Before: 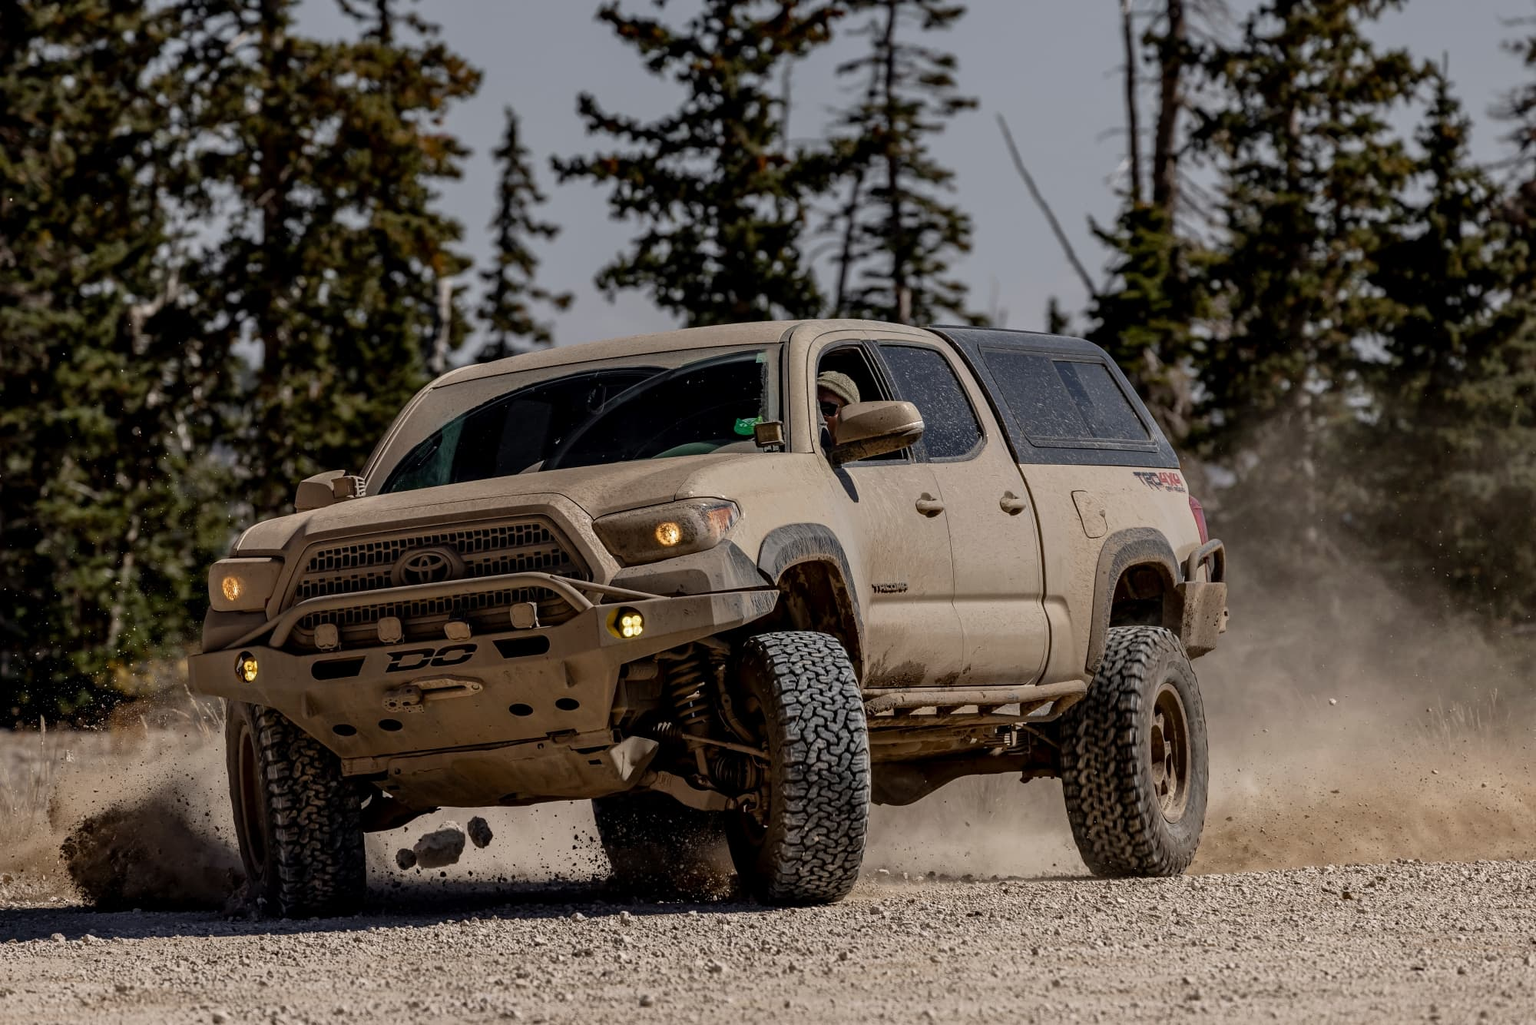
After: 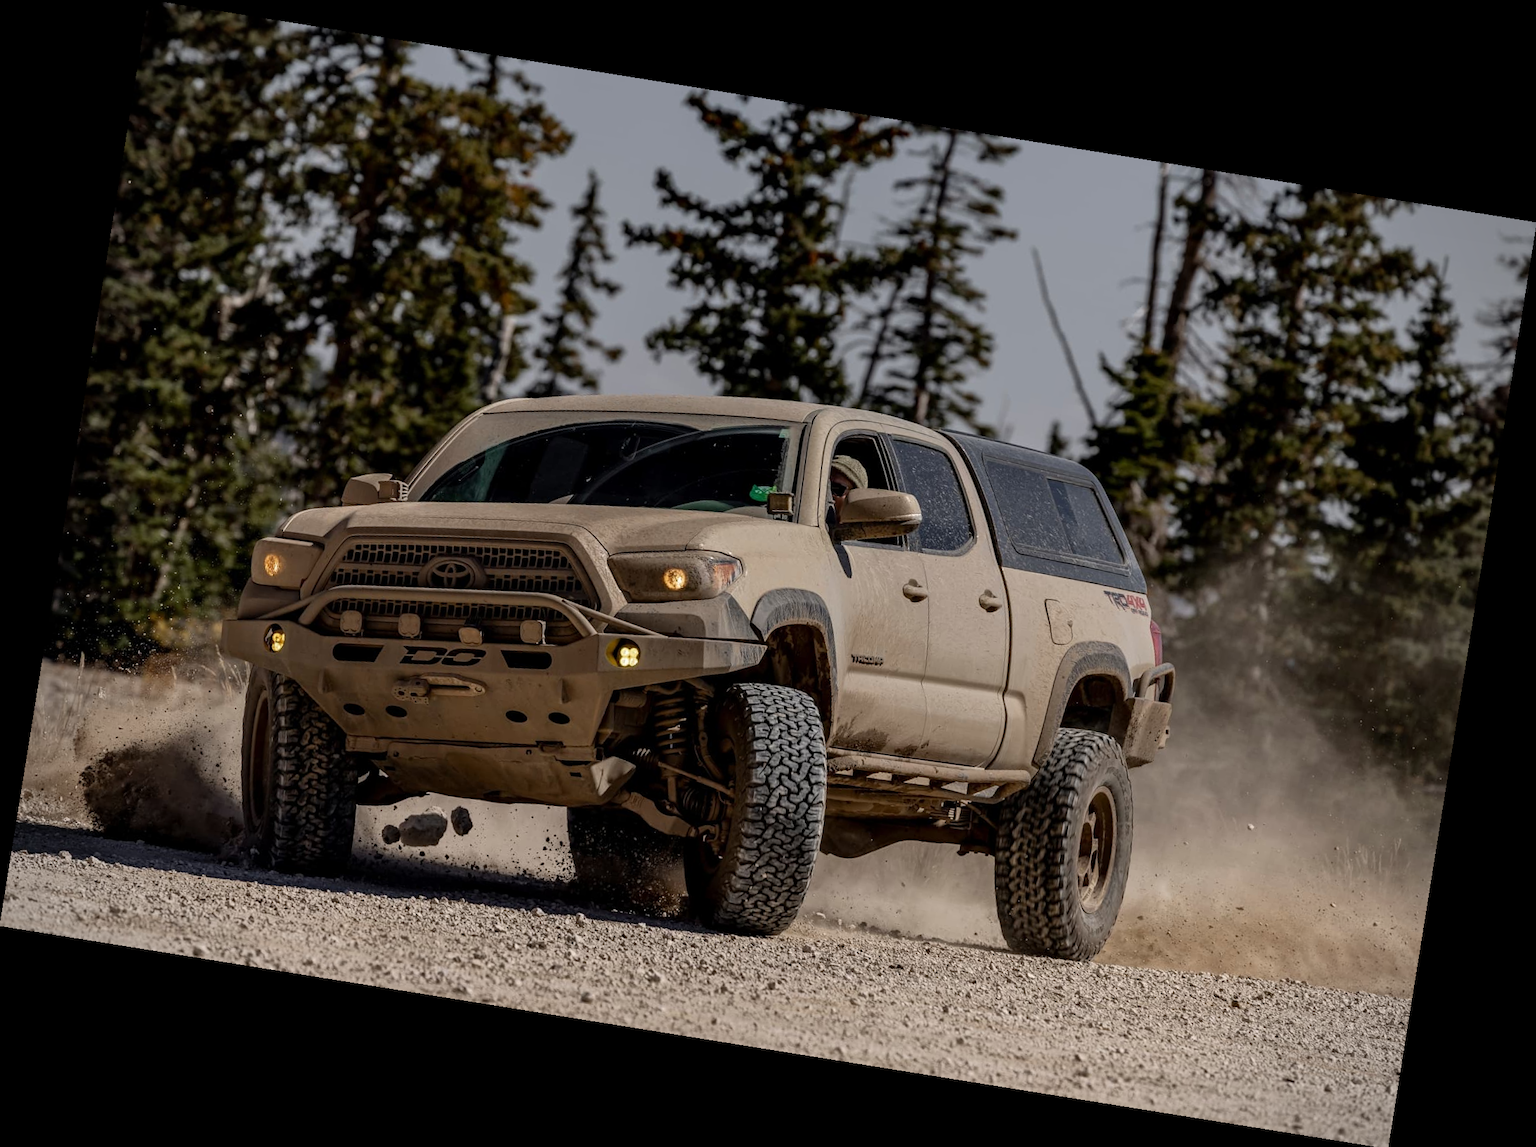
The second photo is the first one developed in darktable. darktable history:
rotate and perspective: rotation 9.12°, automatic cropping off
vignetting: fall-off radius 45%, brightness -0.33
